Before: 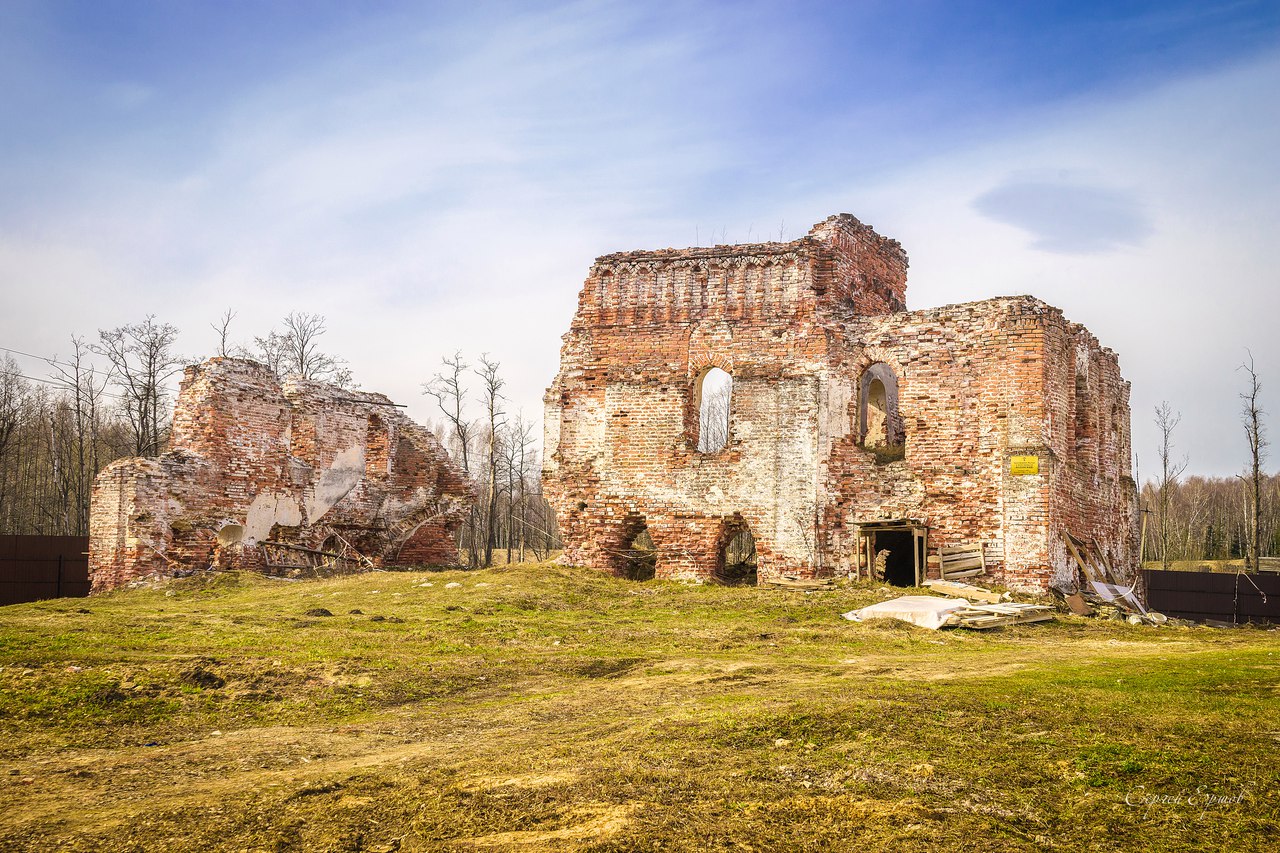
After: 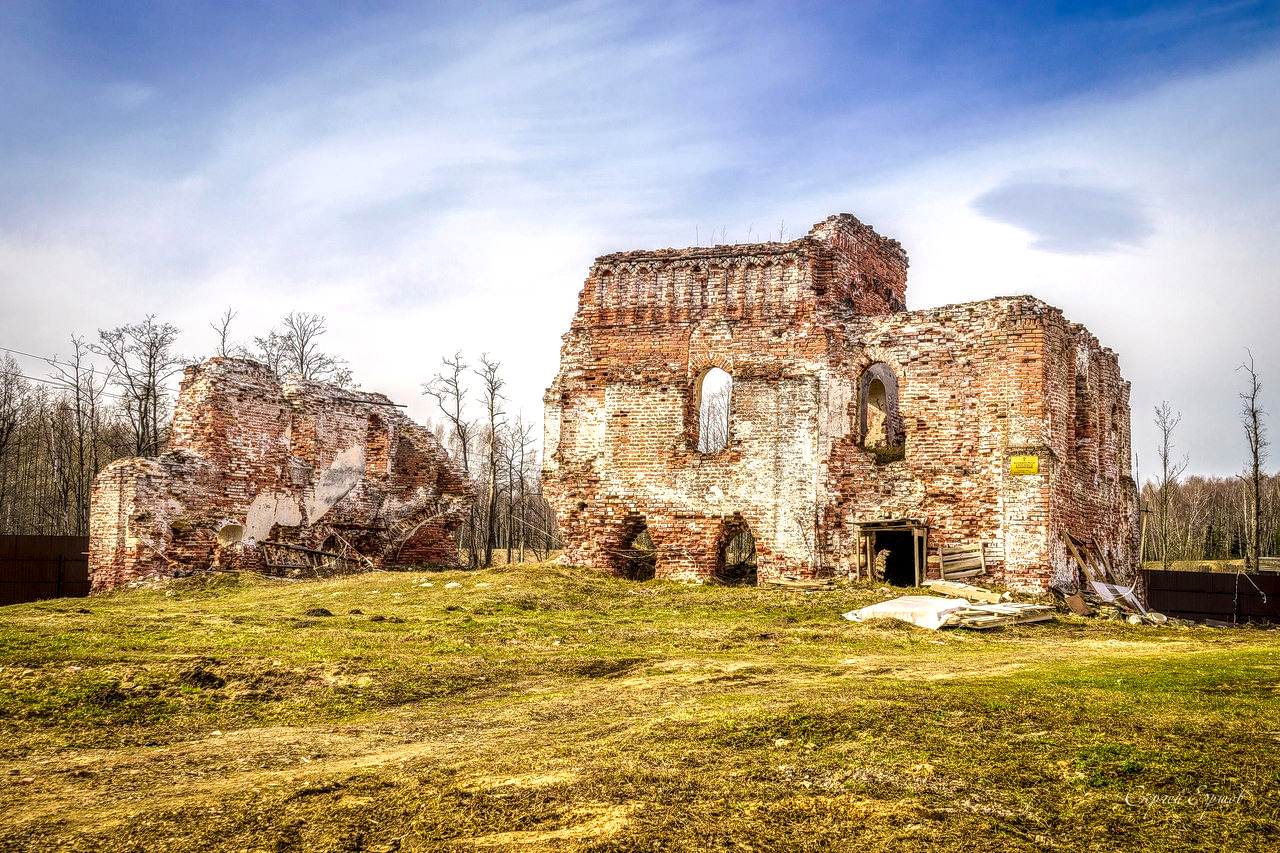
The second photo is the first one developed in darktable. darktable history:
shadows and highlights: shadows 25, highlights -25
contrast brightness saturation: contrast 0.04, saturation 0.07
local contrast: detail 160%
